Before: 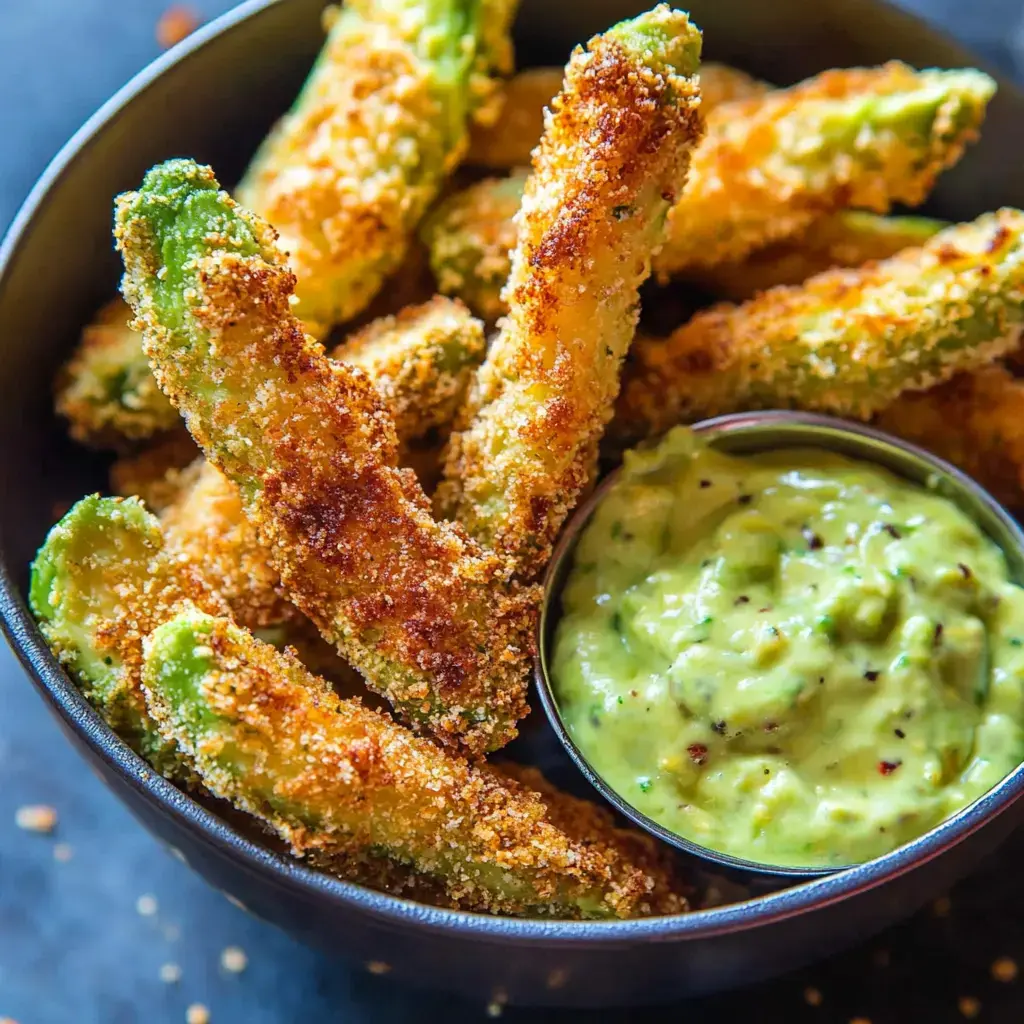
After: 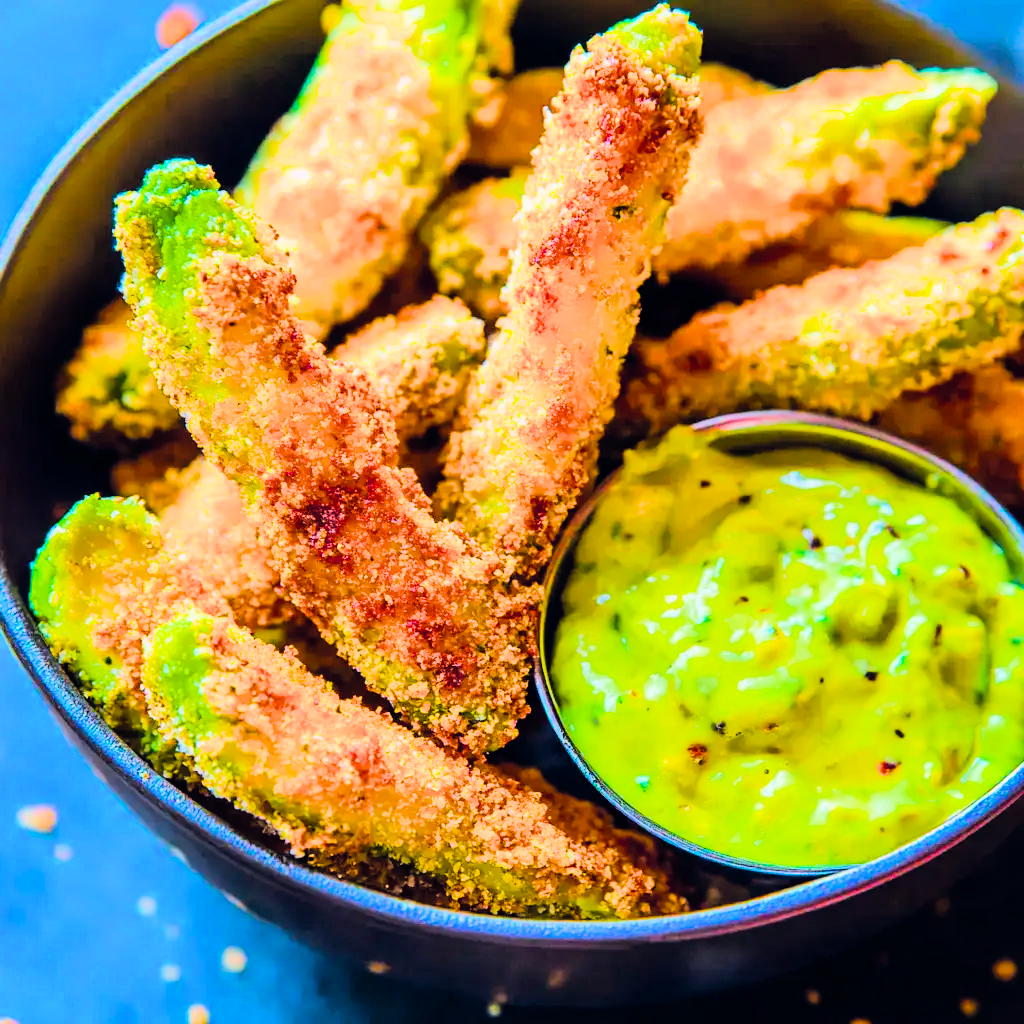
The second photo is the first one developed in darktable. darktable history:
filmic rgb: black relative exposure -12.03 EV, white relative exposure 2.82 EV, threshold 5.99 EV, target black luminance 0%, hardness 8.07, latitude 70.19%, contrast 1.137, highlights saturation mix 10.02%, shadows ↔ highlights balance -0.387%, iterations of high-quality reconstruction 0, enable highlight reconstruction true
tone equalizer: -7 EV 0.152 EV, -6 EV 0.623 EV, -5 EV 1.12 EV, -4 EV 1.34 EV, -3 EV 1.18 EV, -2 EV 0.6 EV, -1 EV 0.153 EV, edges refinement/feathering 500, mask exposure compensation -1.57 EV, preserve details no
color balance rgb: global offset › chroma 0.123%, global offset › hue 253.58°, linear chroma grading › global chroma 15.508%, perceptual saturation grading › global saturation 60.95%, perceptual saturation grading › highlights 20.017%, perceptual saturation grading › shadows -49.744%, global vibrance 24.993%
